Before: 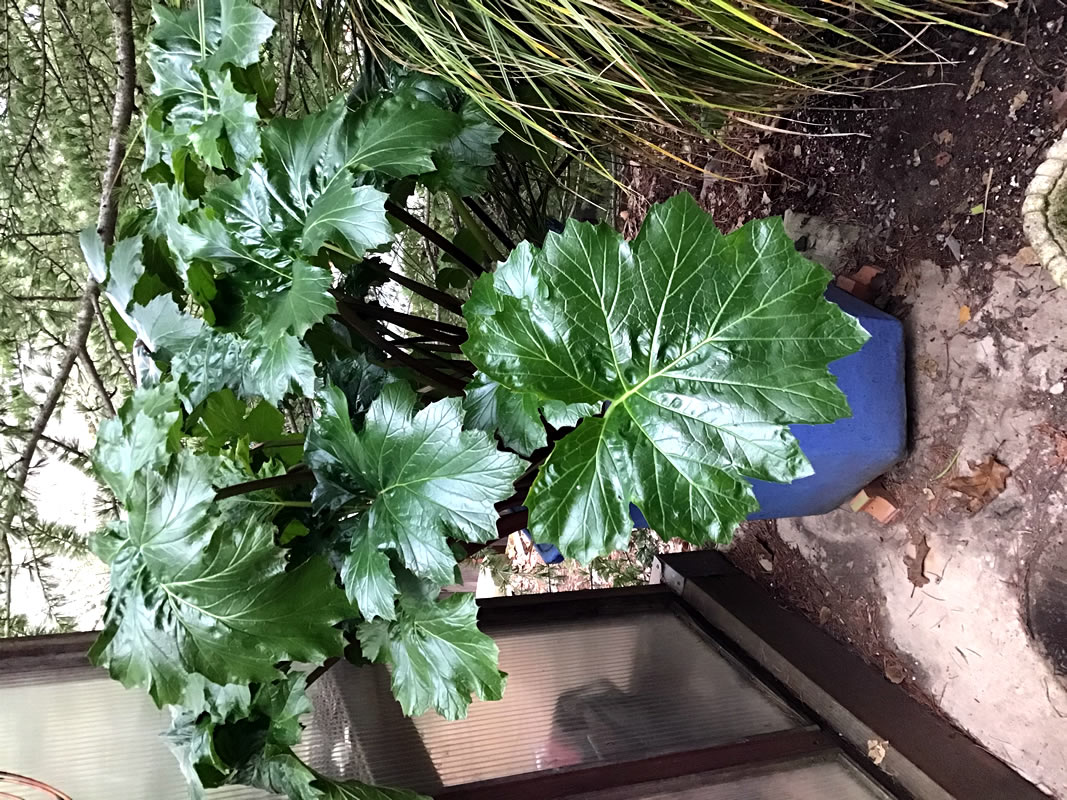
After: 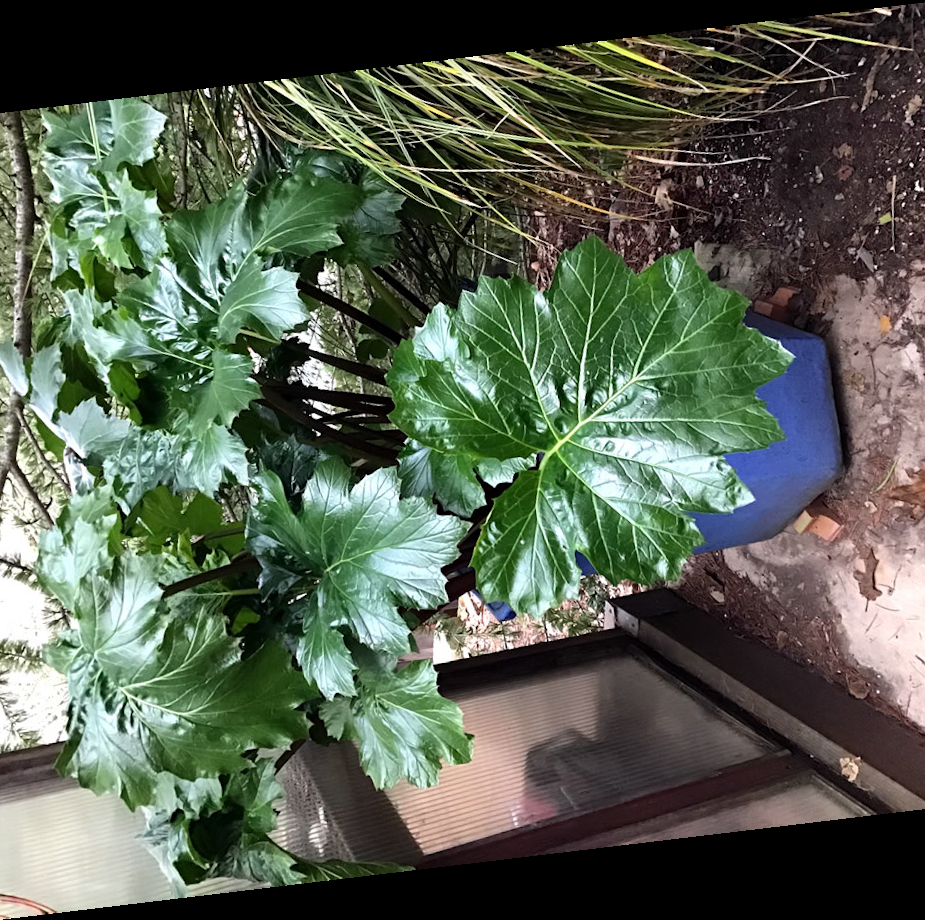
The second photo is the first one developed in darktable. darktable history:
rotate and perspective: rotation -6.83°, automatic cropping off
crop and rotate: left 9.597%, right 10.195%
